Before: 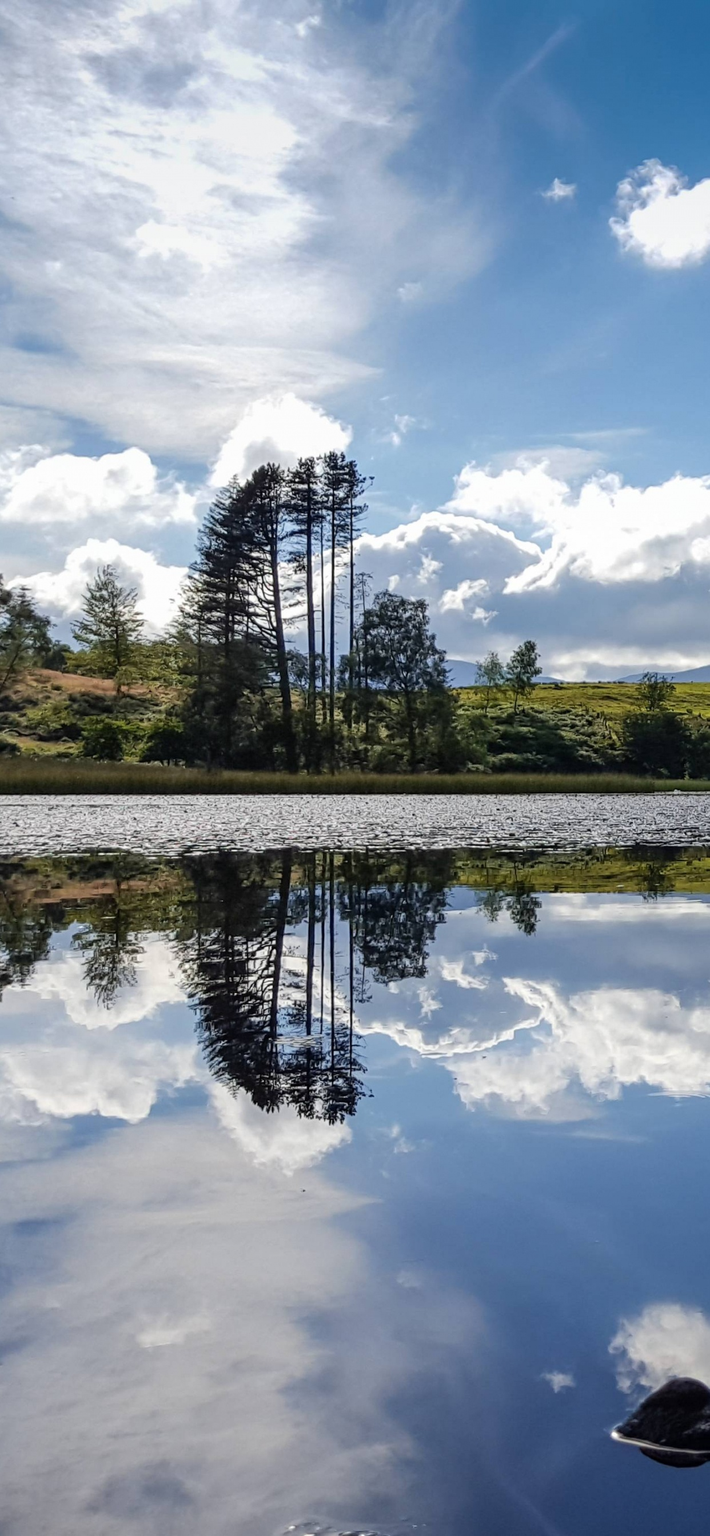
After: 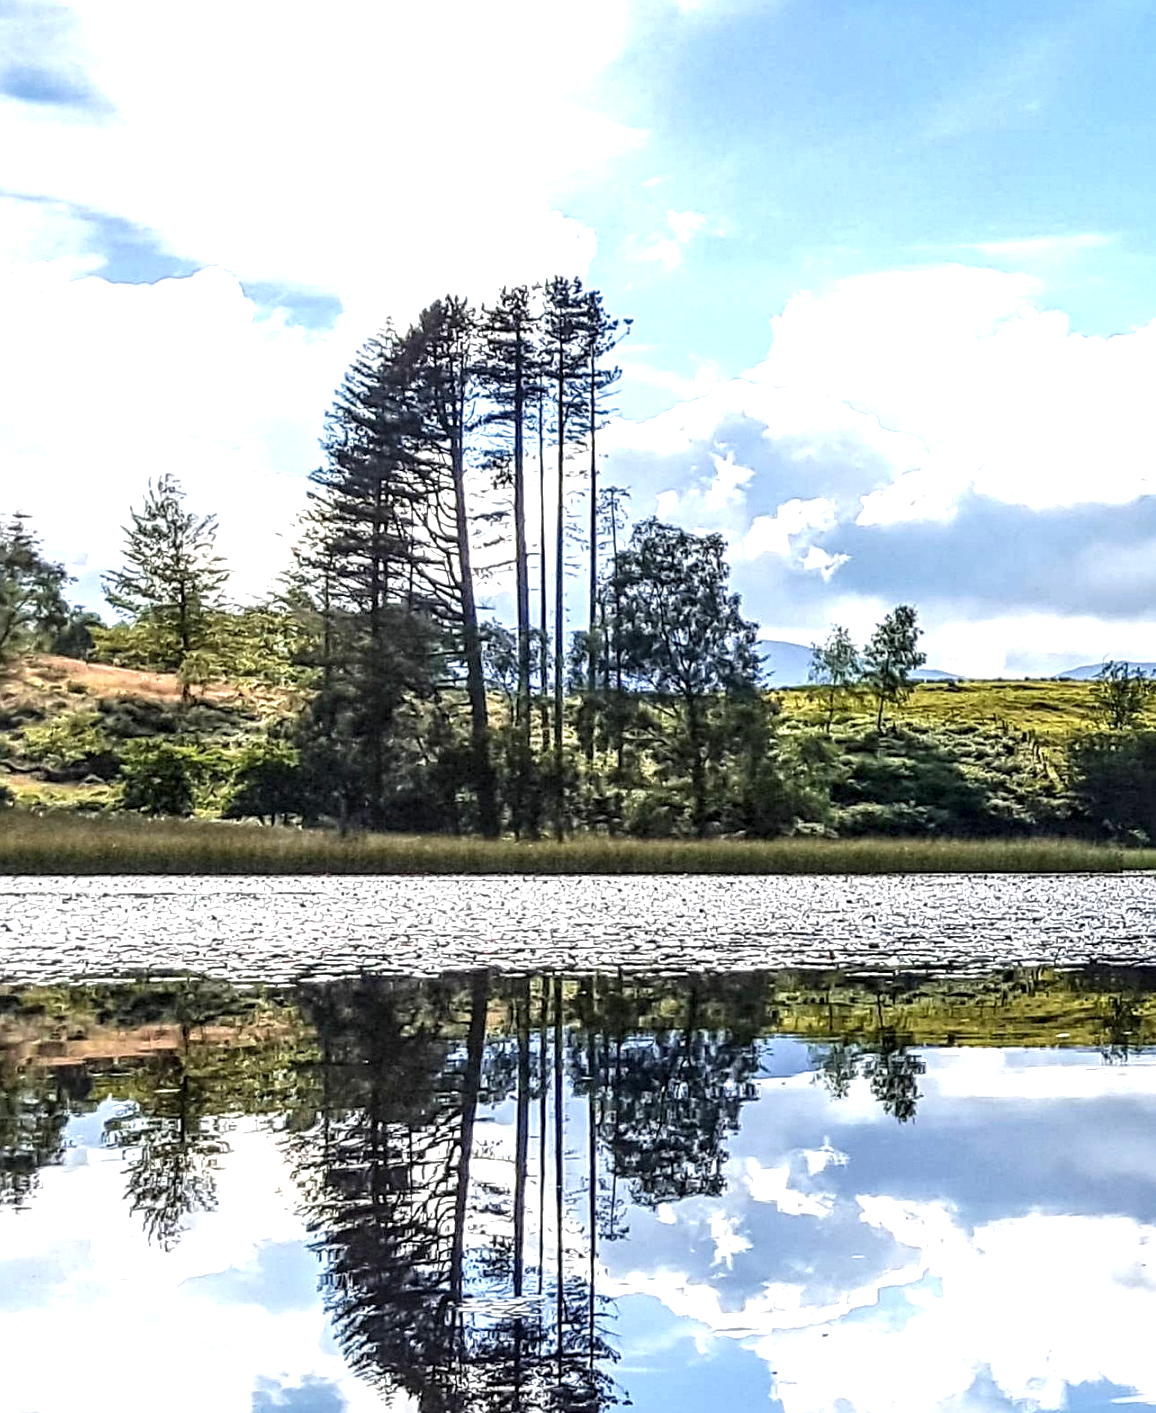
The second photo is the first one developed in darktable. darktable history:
crop: left 1.815%, top 19.175%, right 5.065%, bottom 28.251%
sharpen: radius 2.169, amount 0.383, threshold 0.193
exposure: black level correction 0, exposure 1.104 EV, compensate highlight preservation false
local contrast: detail 150%
